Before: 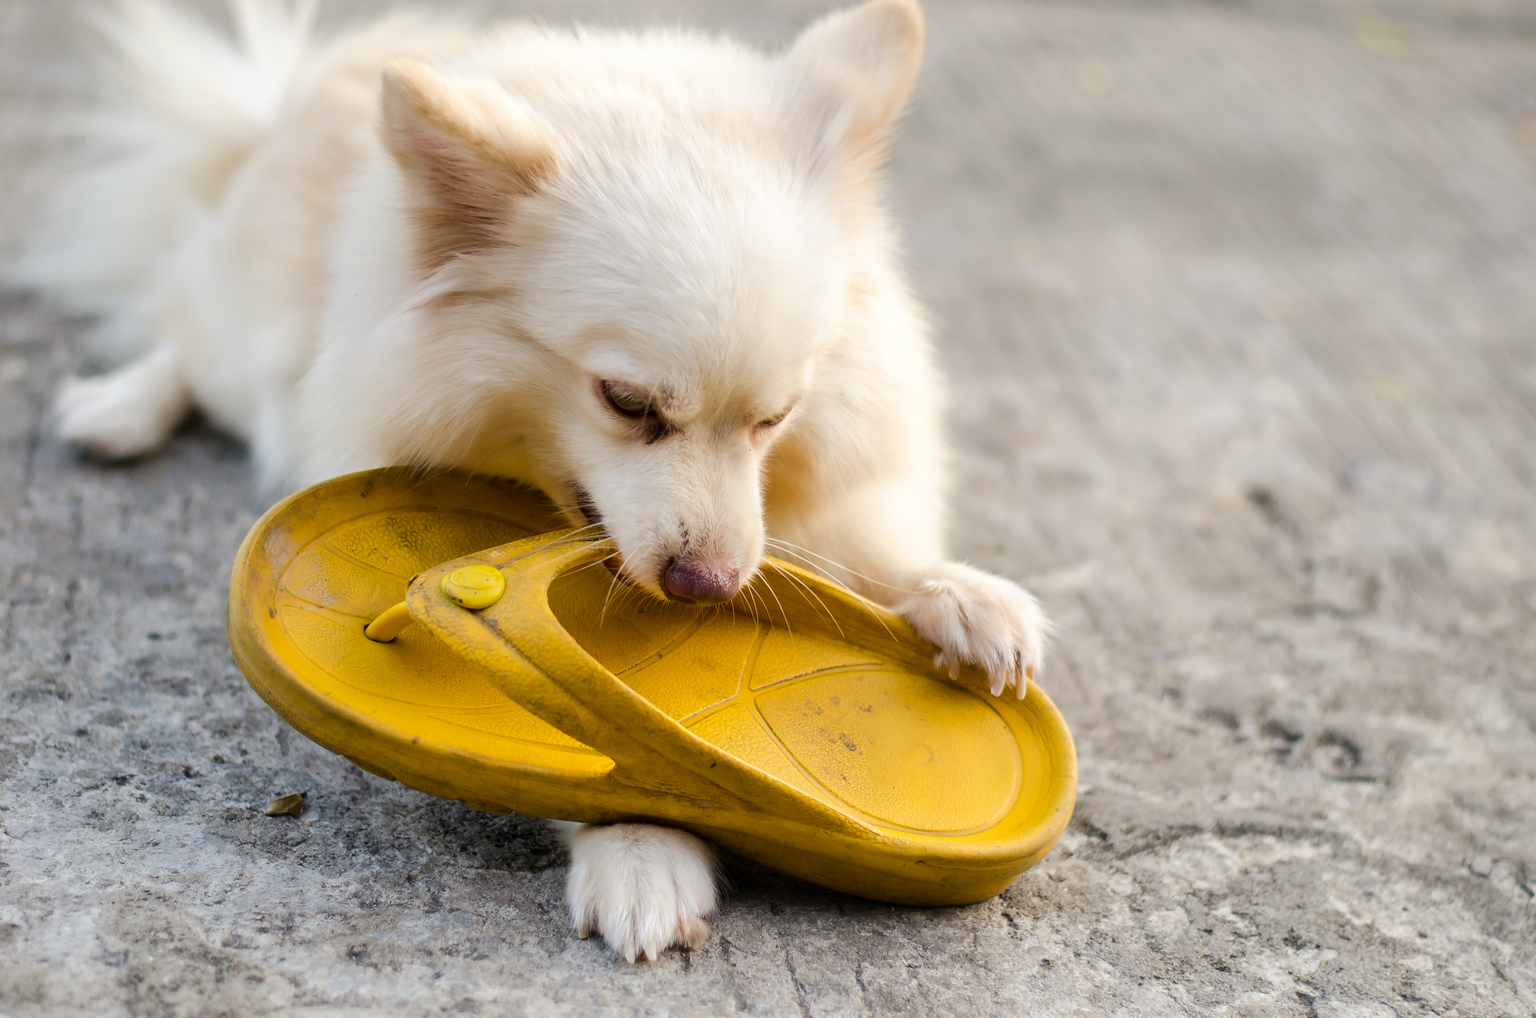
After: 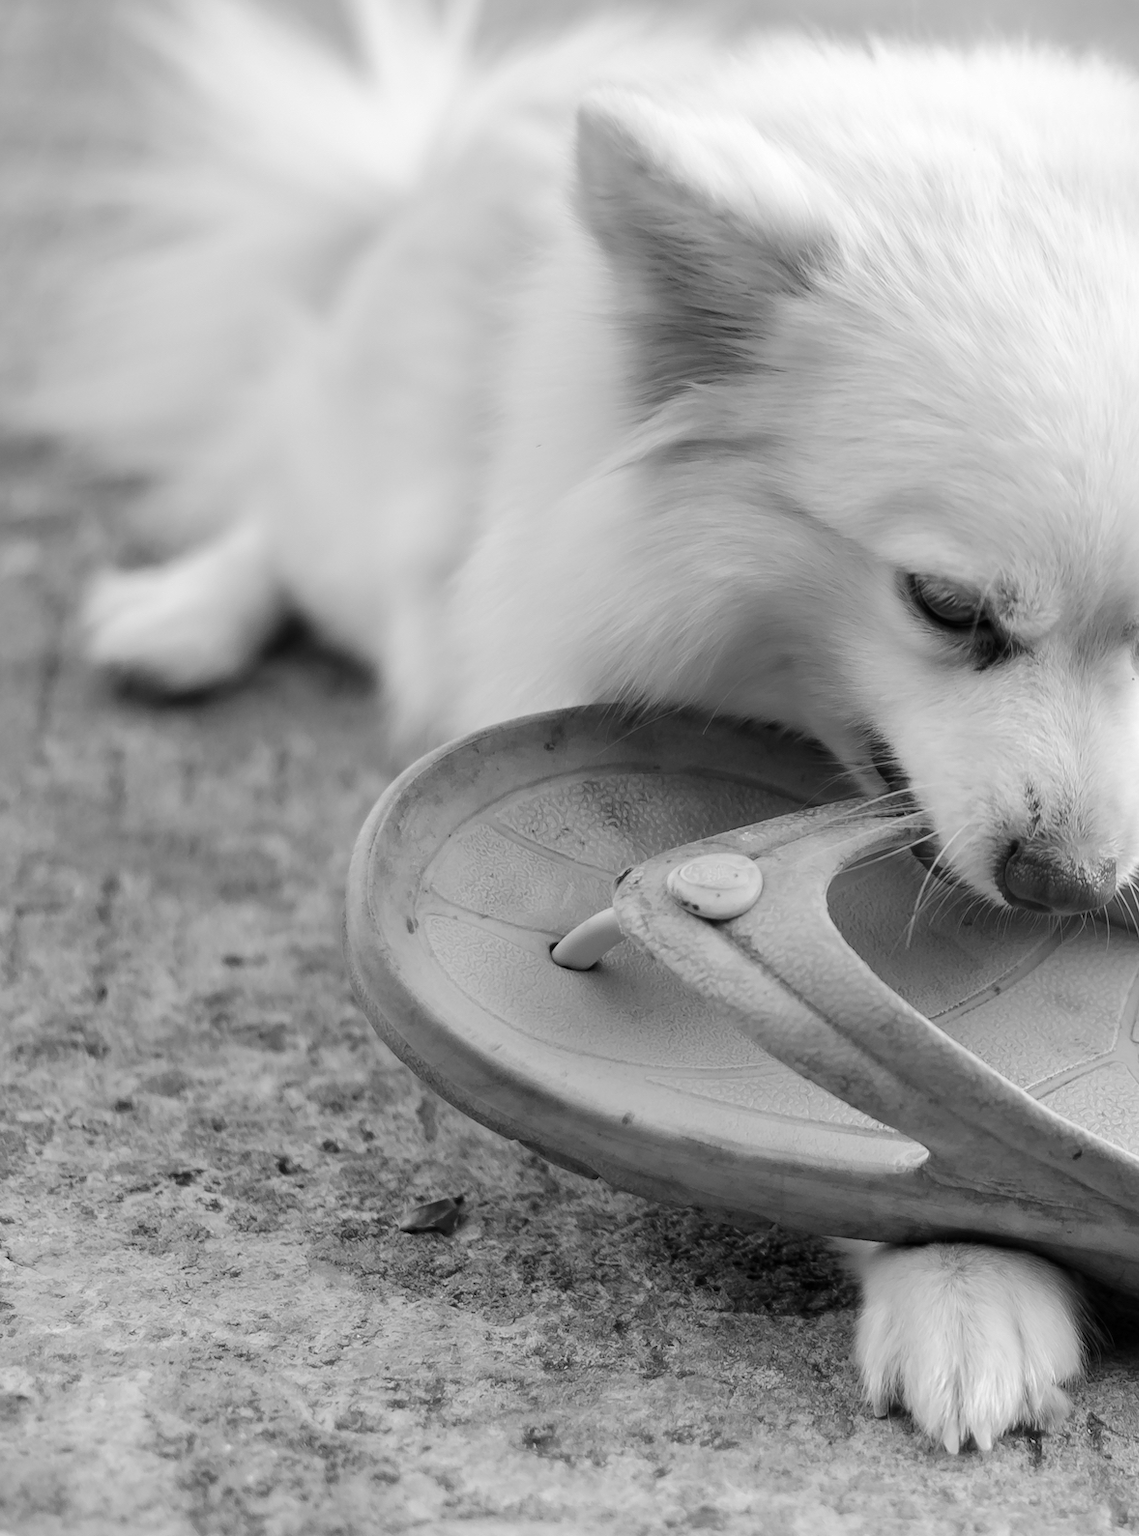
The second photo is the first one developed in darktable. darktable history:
monochrome: on, module defaults
crop and rotate: left 0%, top 0%, right 50.845%
